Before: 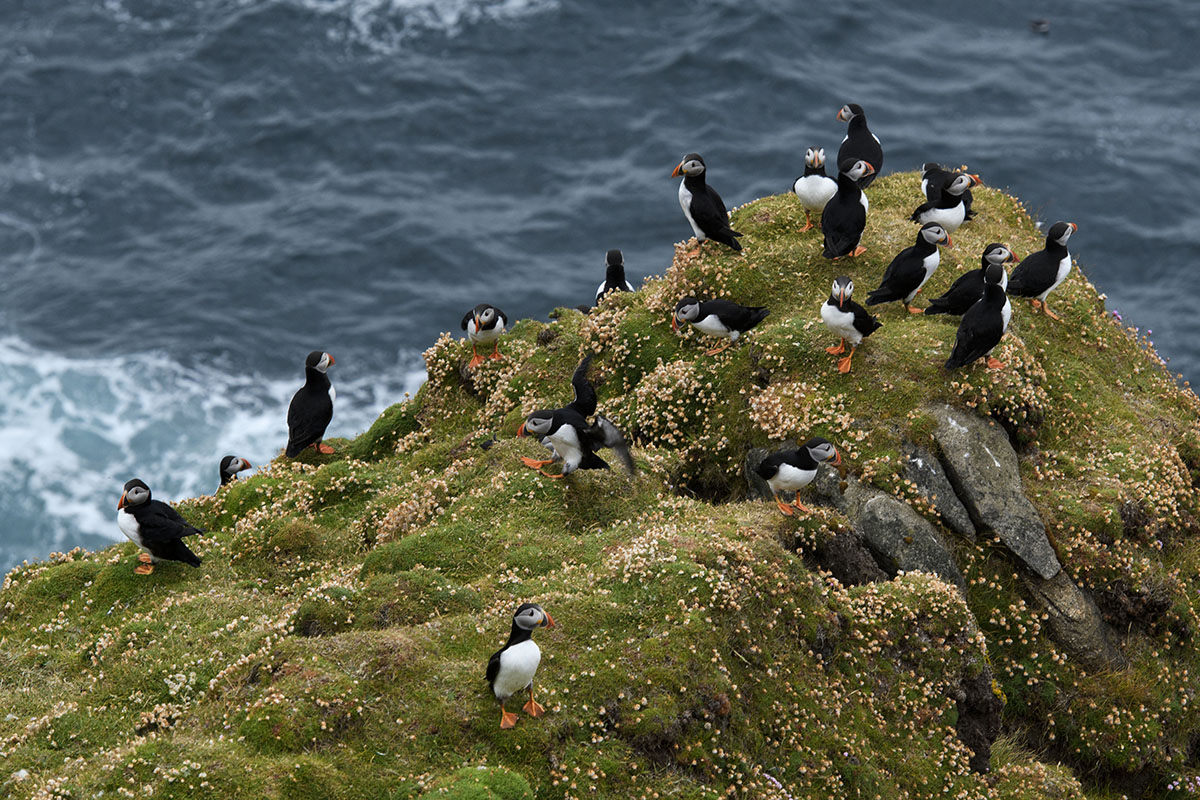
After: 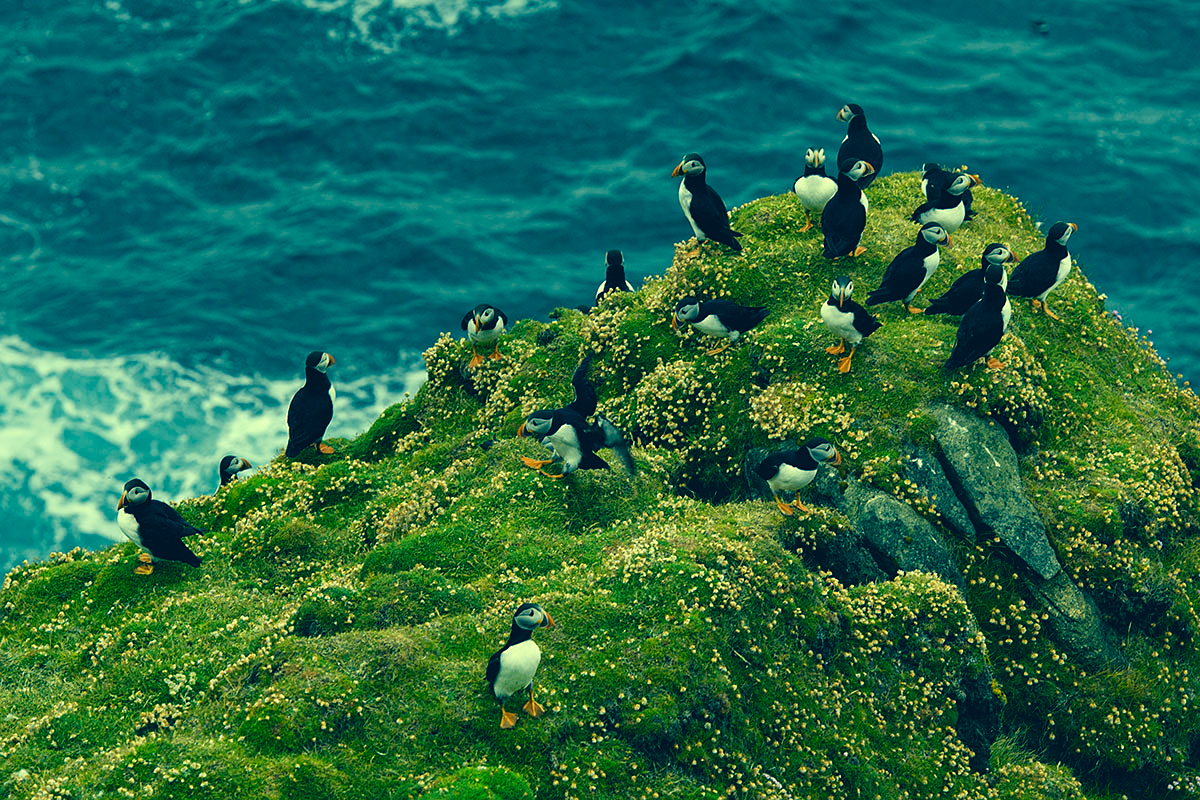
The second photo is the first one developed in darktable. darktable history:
local contrast: highlights 105%, shadows 103%, detail 120%, midtone range 0.2
exposure: black level correction 0.001, compensate highlight preservation false
color correction: highlights a* -15.58, highlights b* 39.68, shadows a* -39.84, shadows b* -26.43
sharpen: radius 1.318, amount 0.291, threshold 0.128
